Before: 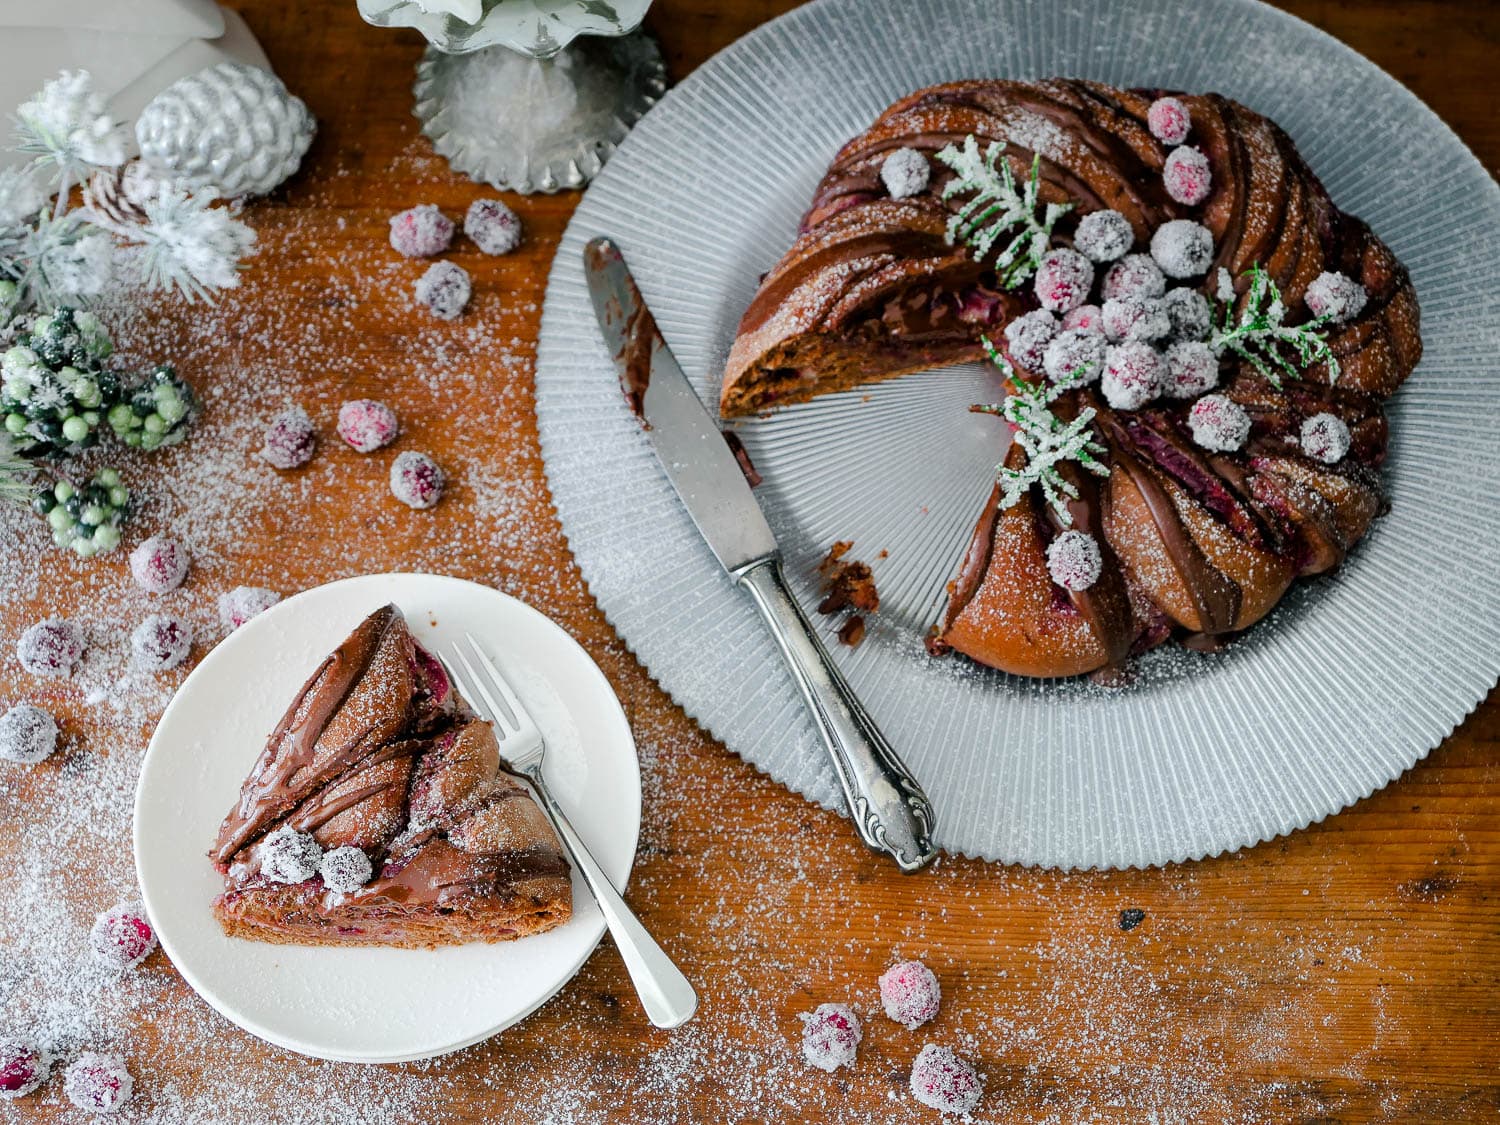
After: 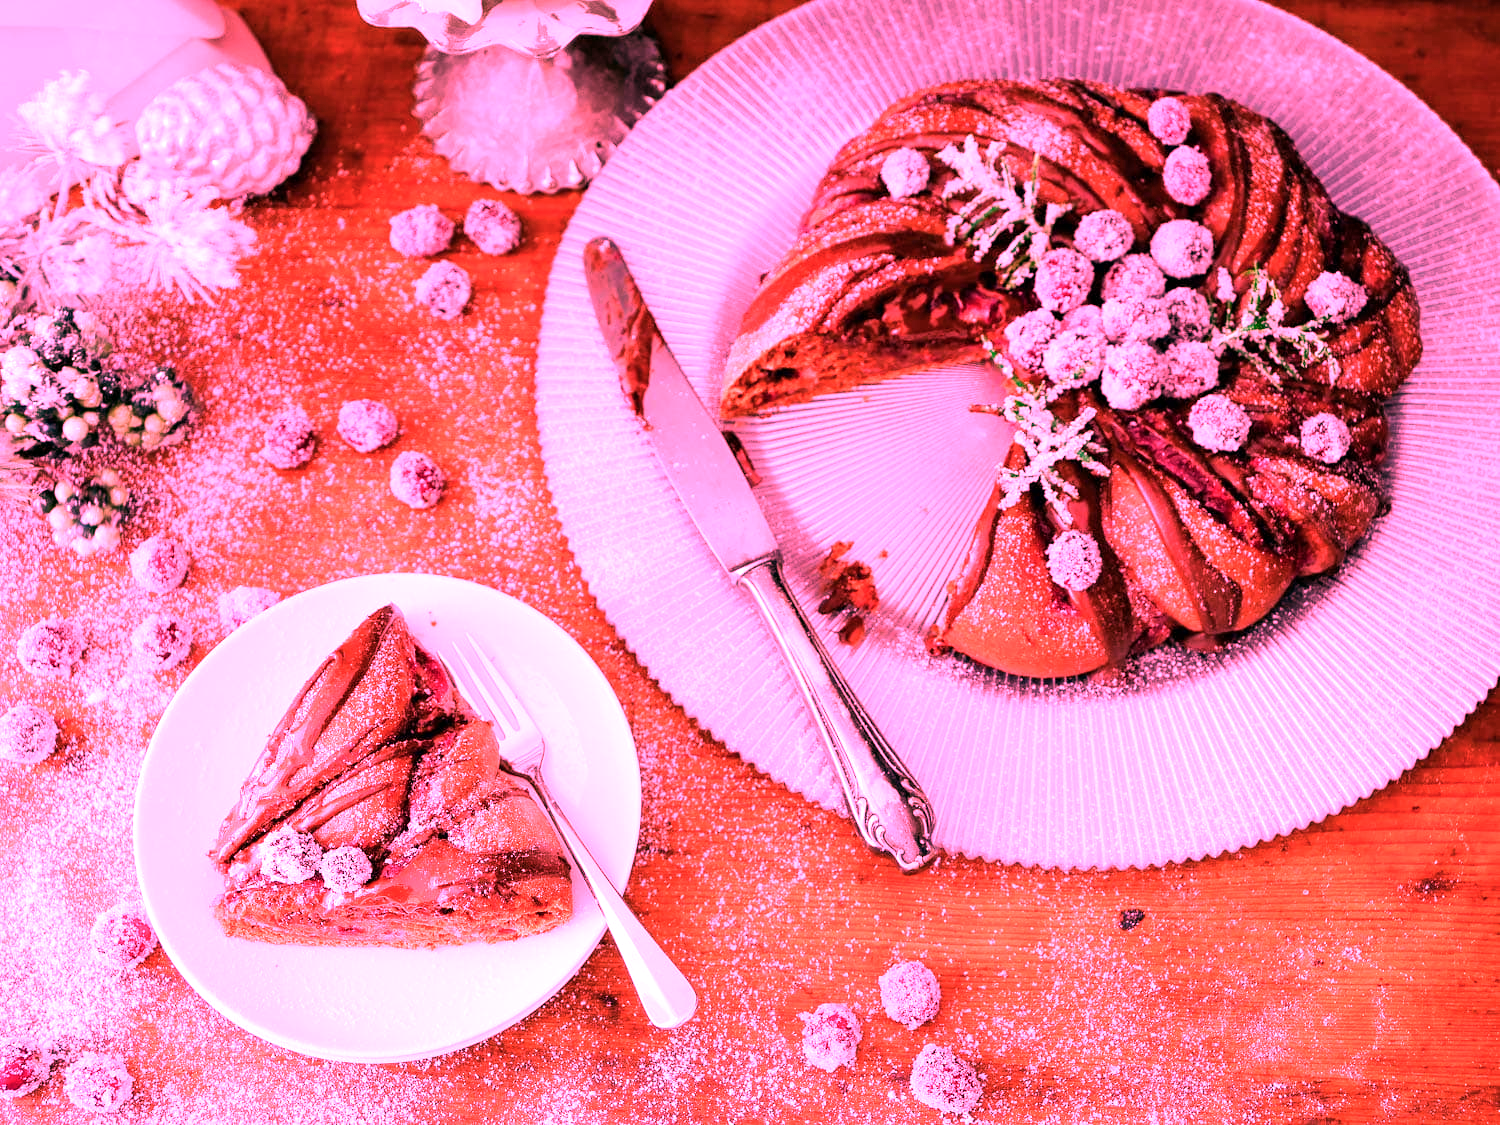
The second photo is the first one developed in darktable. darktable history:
color calibration: output R [1.003, 0.027, -0.041, 0], output G [-0.018, 1.043, -0.038, 0], output B [0.071, -0.086, 1.017, 0], illuminant as shot in camera, x 0.359, y 0.362, temperature 4570.54 K
white balance: red 2.658, blue 1.403
